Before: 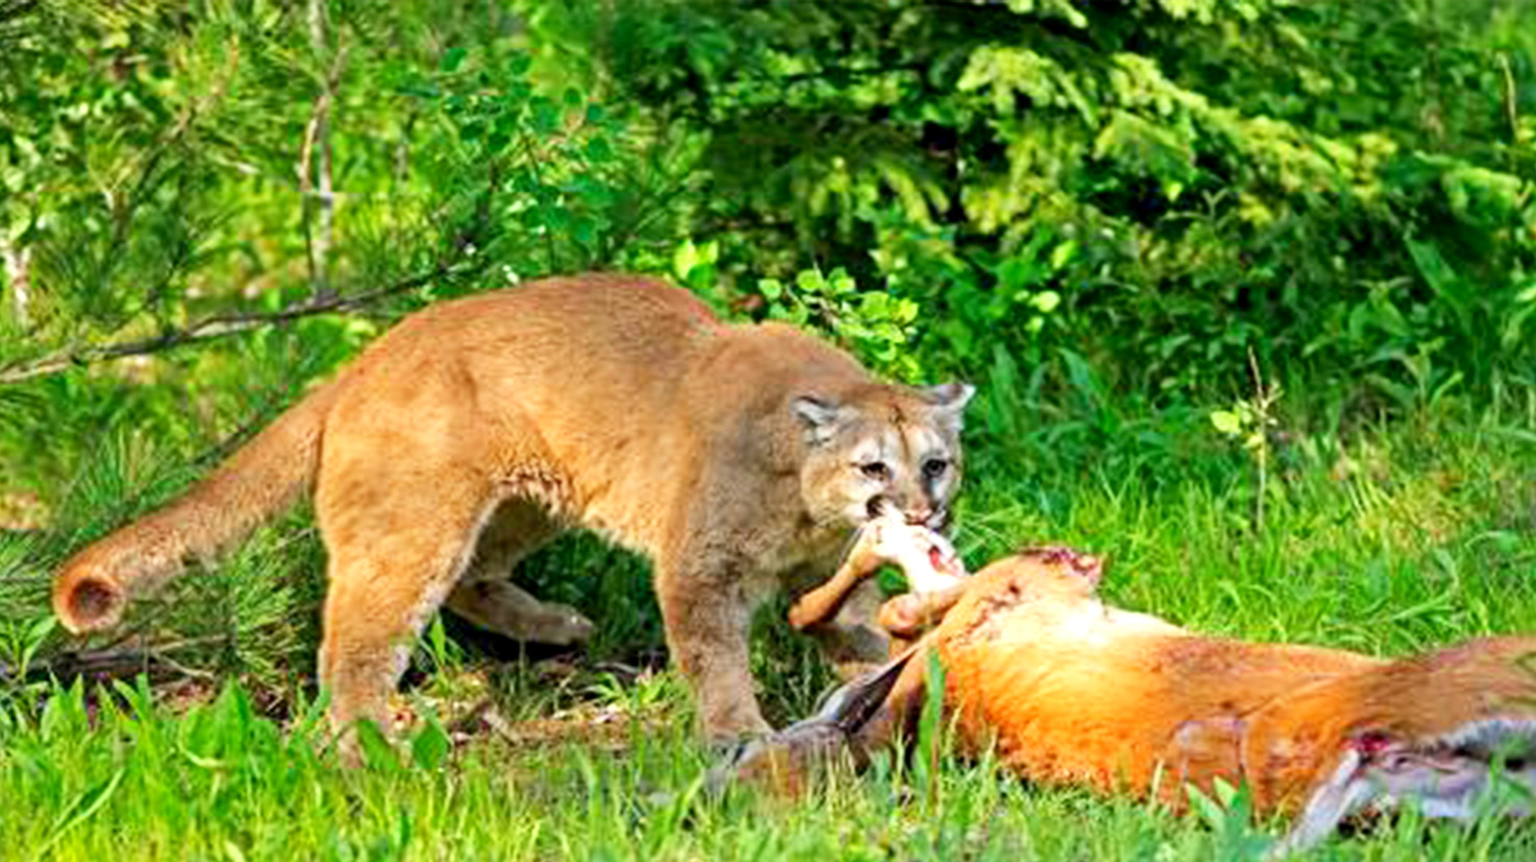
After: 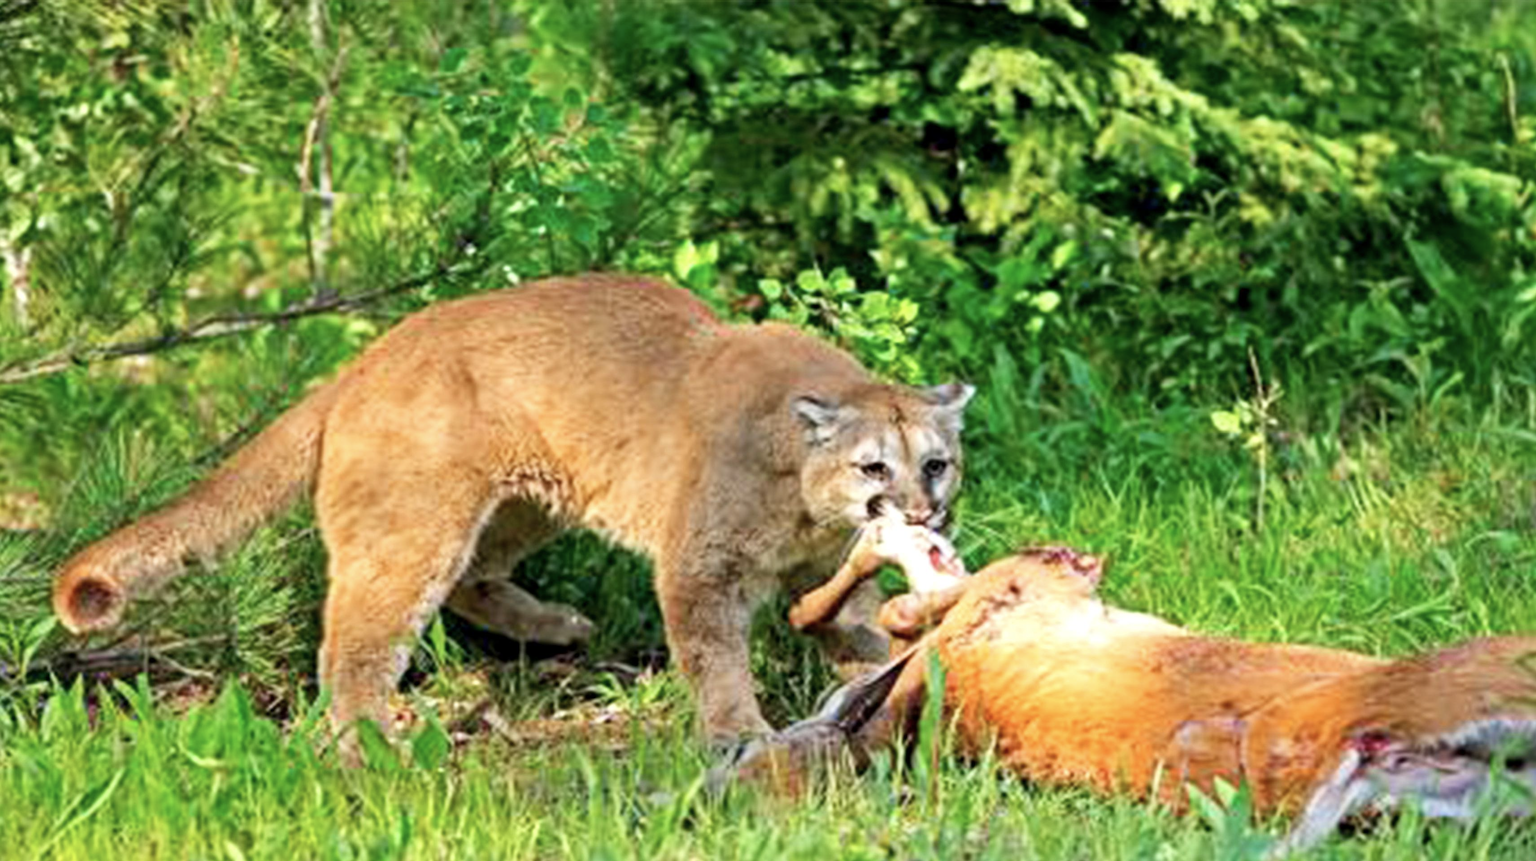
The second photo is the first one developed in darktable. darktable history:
color correction: highlights b* -0.037, saturation 0.813
